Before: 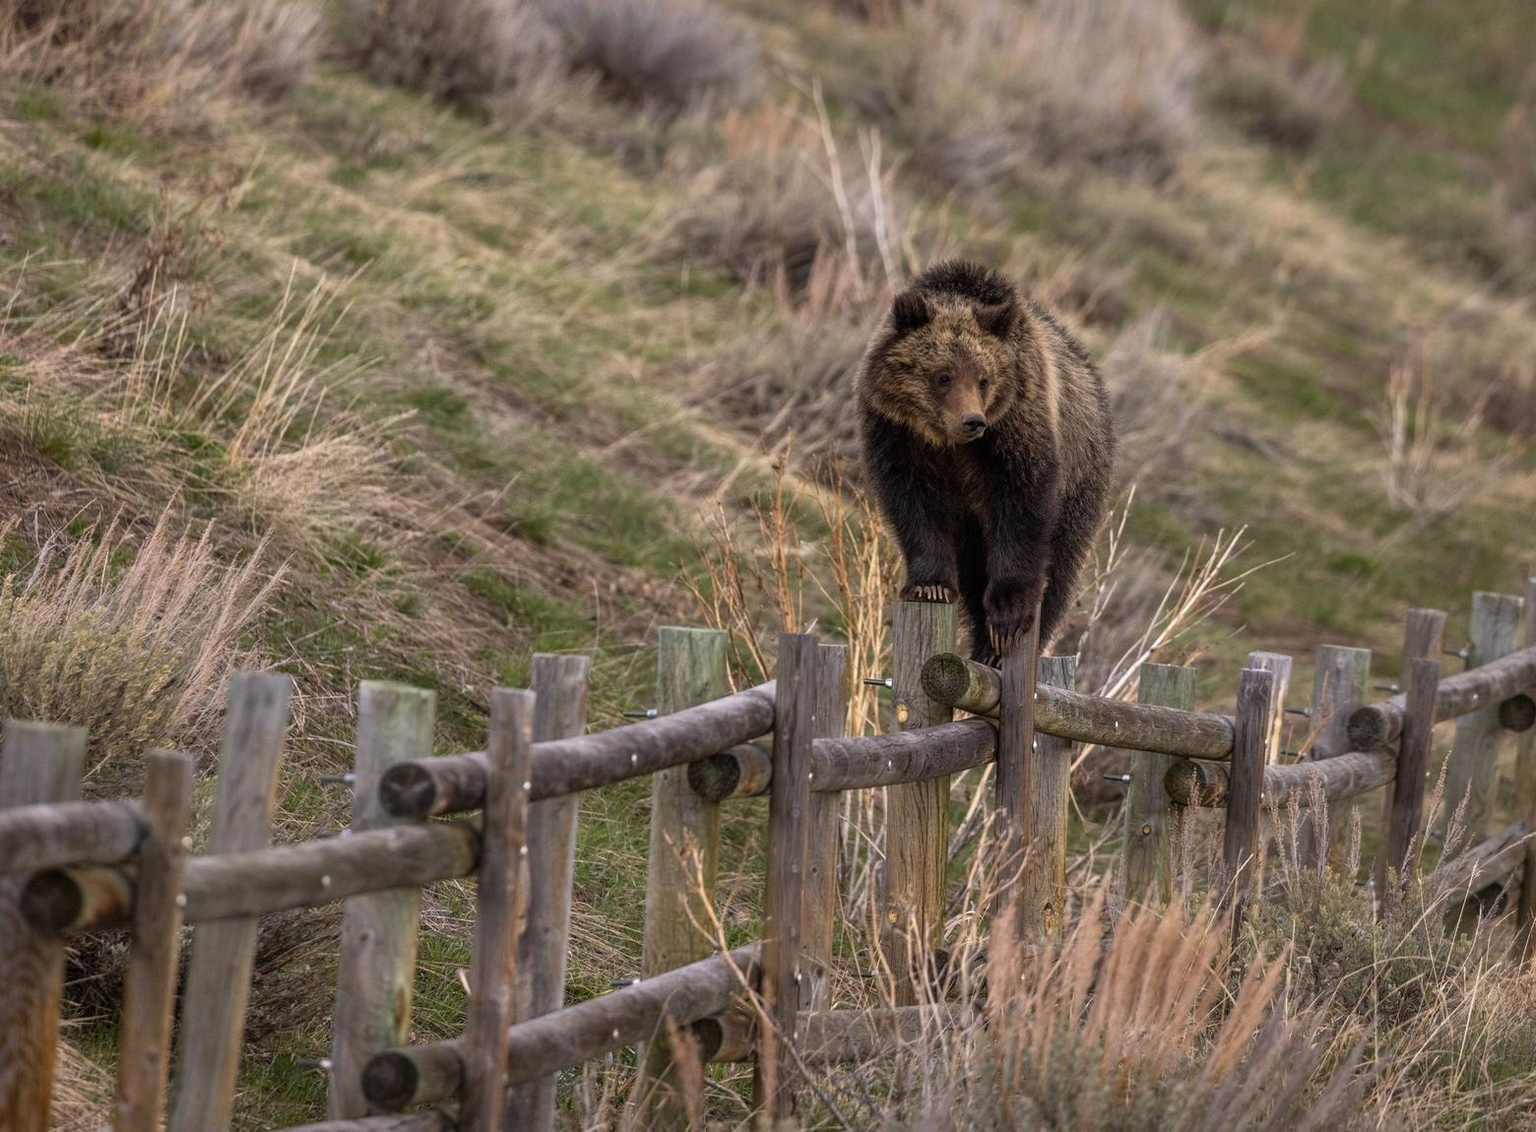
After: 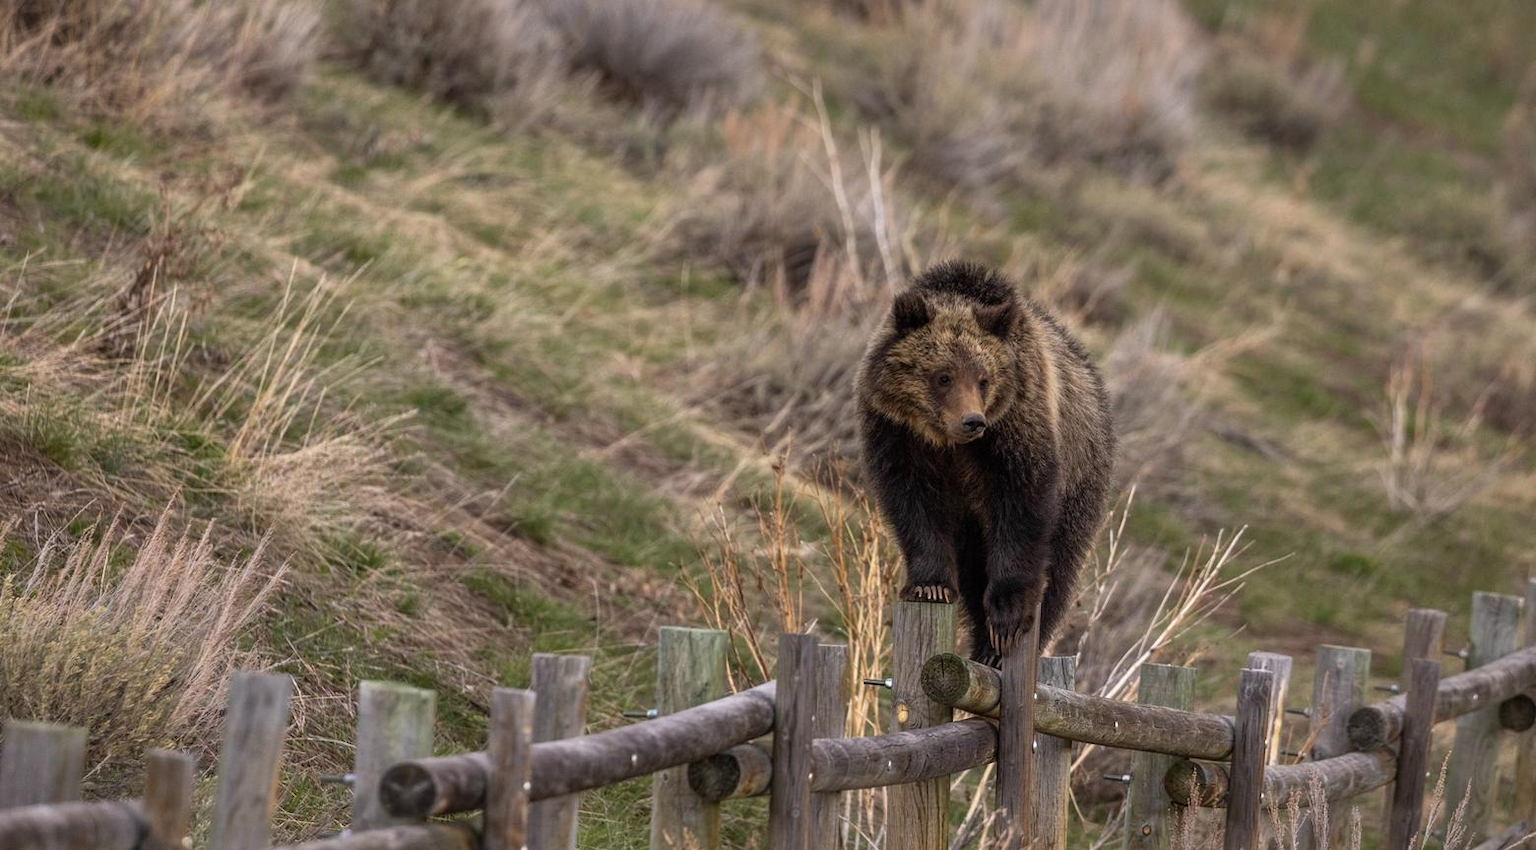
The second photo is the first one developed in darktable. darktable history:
crop: bottom 24.818%
